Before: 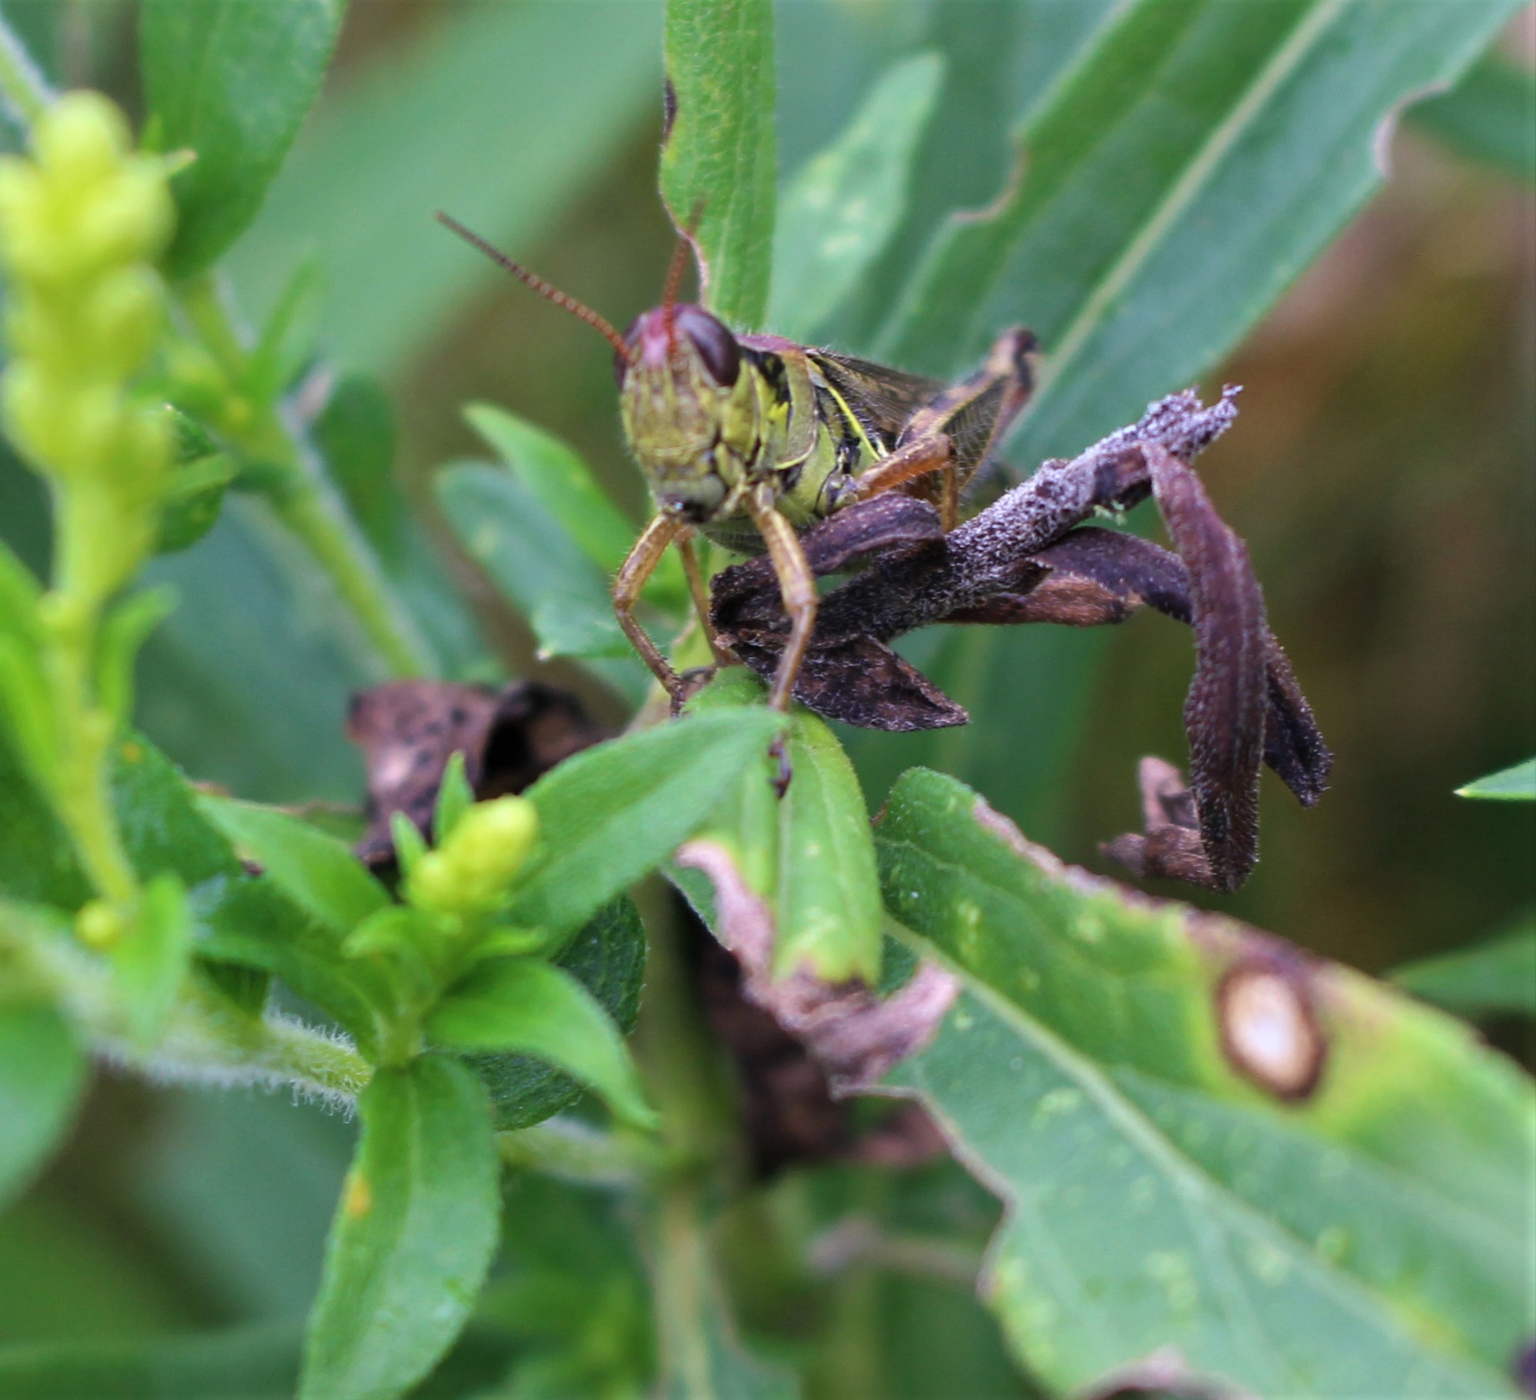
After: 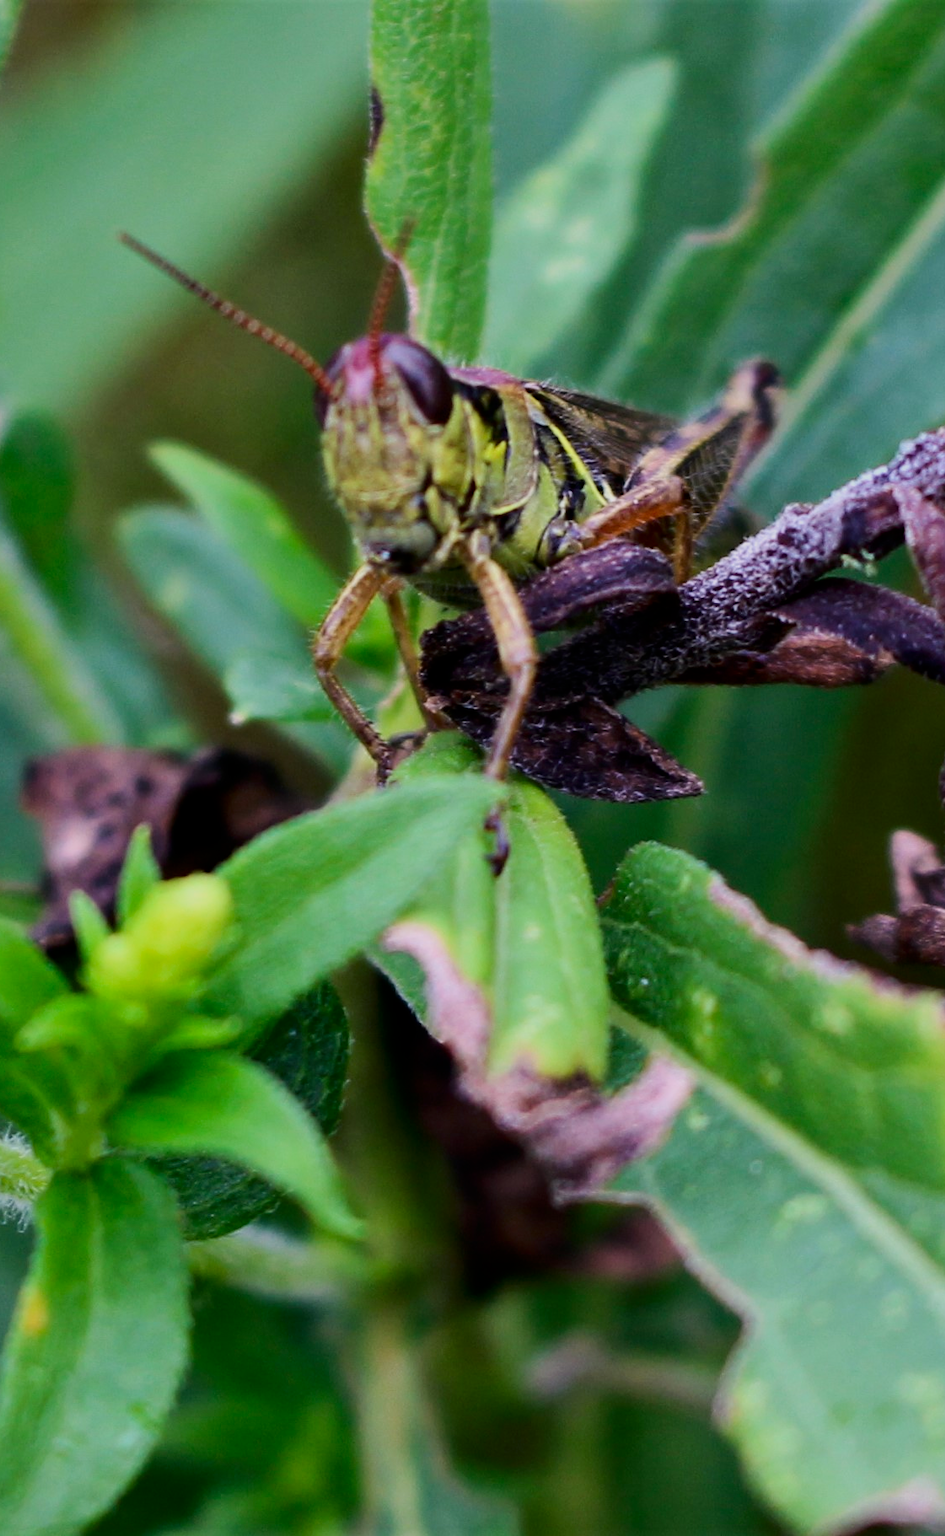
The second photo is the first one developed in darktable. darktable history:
crop: left 21.349%, right 22.499%
color zones: curves: ch0 [(0.018, 0.548) (0.197, 0.654) (0.425, 0.447) (0.605, 0.658) (0.732, 0.579)]; ch1 [(0.105, 0.531) (0.224, 0.531) (0.386, 0.39) (0.618, 0.456) (0.732, 0.456) (0.956, 0.421)]; ch2 [(0.039, 0.583) (0.215, 0.465) (0.399, 0.544) (0.465, 0.548) (0.614, 0.447) (0.724, 0.43) (0.882, 0.623) (0.956, 0.632)], mix -94.1%
contrast brightness saturation: contrast 0.195, brightness -0.106, saturation 0.205
exposure: compensate exposure bias true, compensate highlight preservation false
filmic rgb: black relative exposure -7.65 EV, white relative exposure 4.56 EV, hardness 3.61, contrast 1.052
